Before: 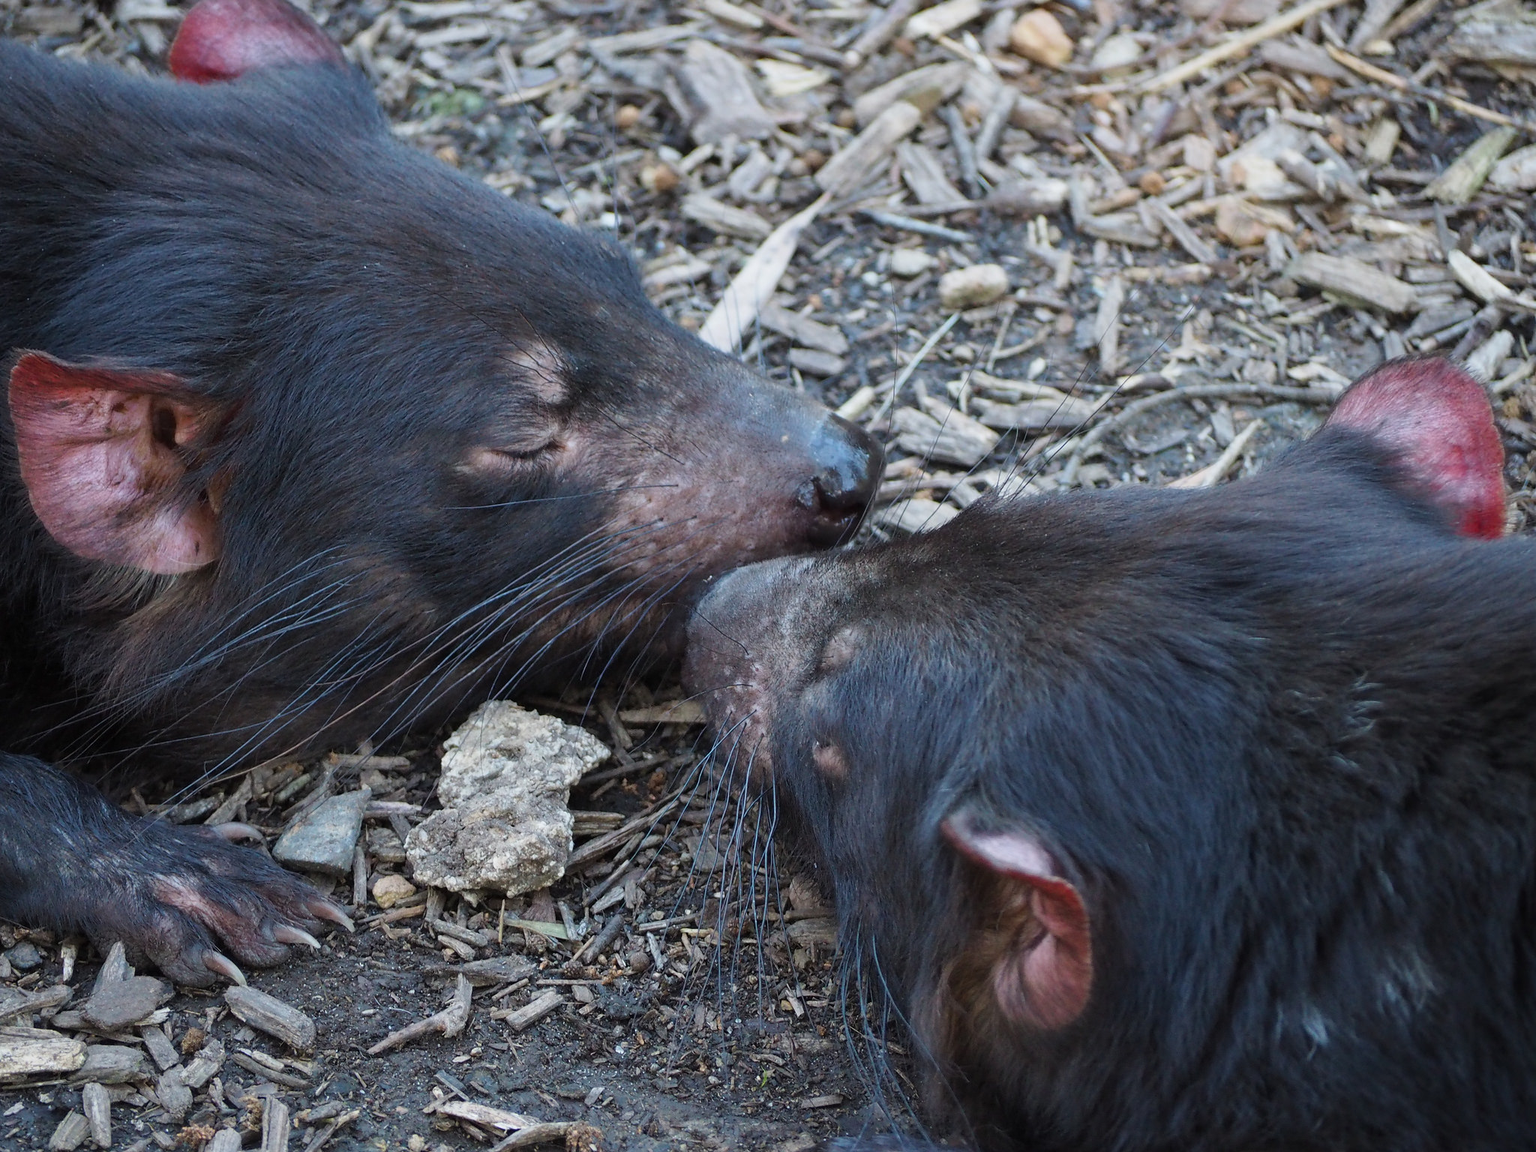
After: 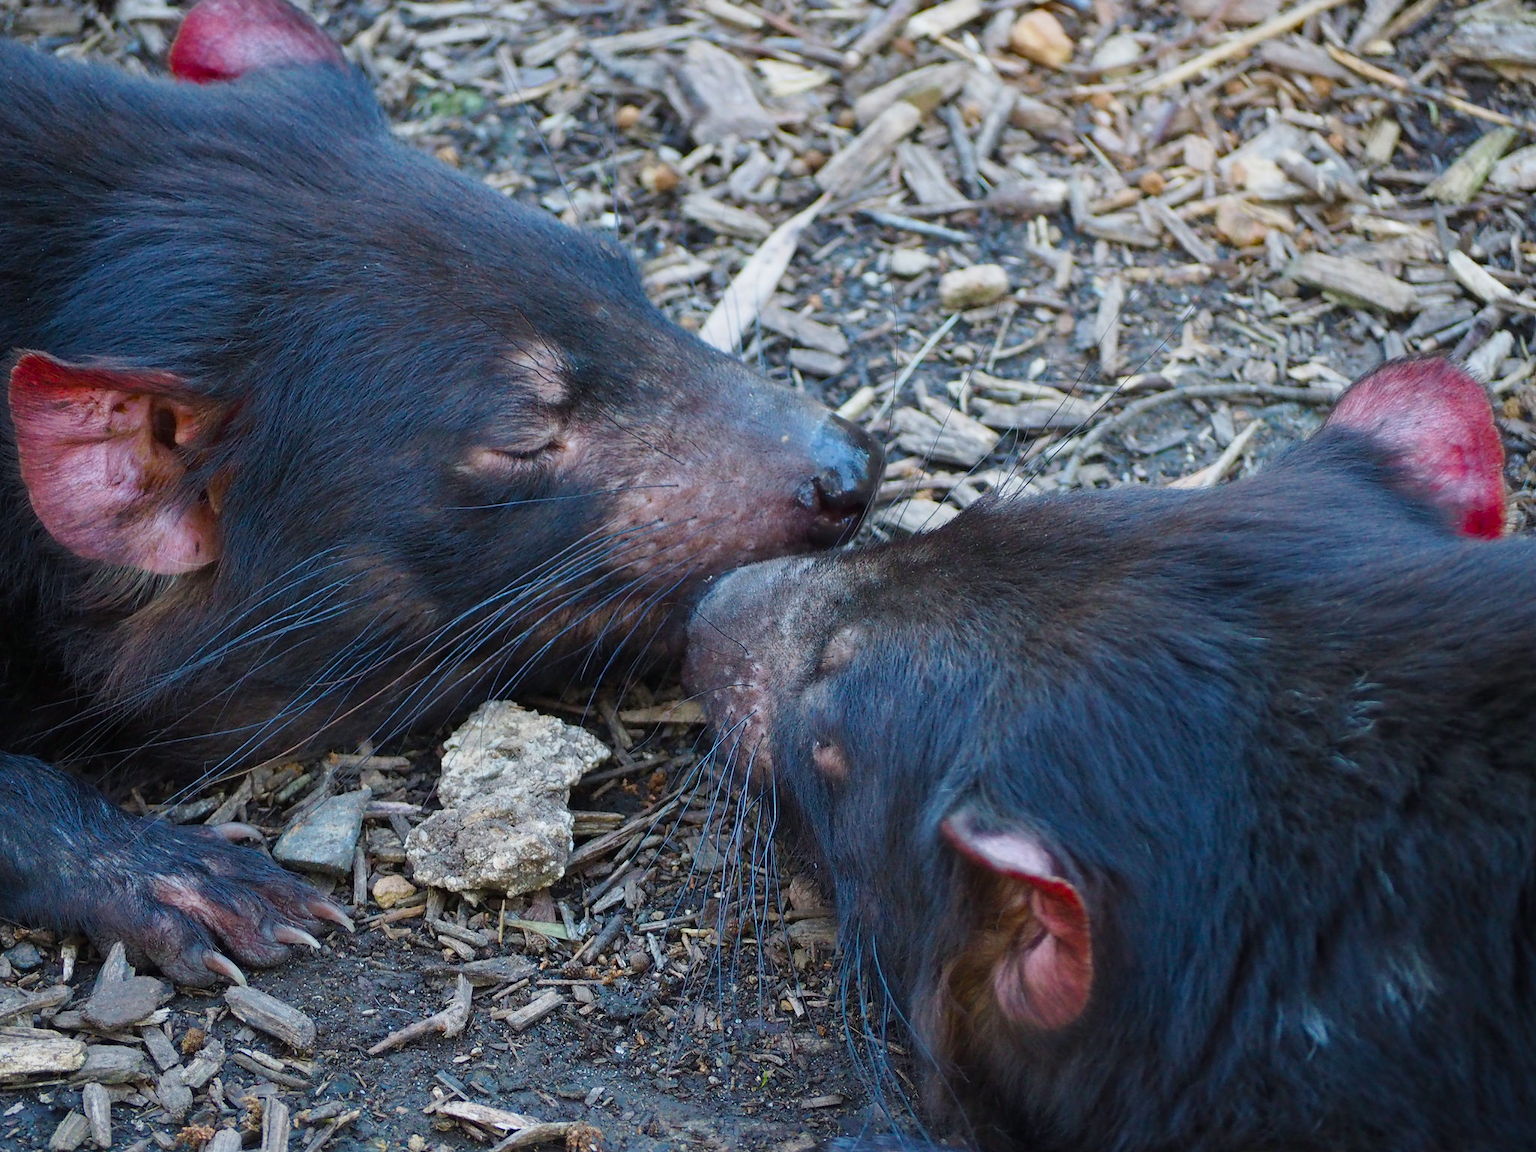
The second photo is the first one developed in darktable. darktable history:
color balance rgb: shadows lift › chroma 1.022%, shadows lift › hue 217.98°, perceptual saturation grading › global saturation 34.794%, perceptual saturation grading › highlights -25.551%, perceptual saturation grading › shadows 25.068%, global vibrance 20.704%
